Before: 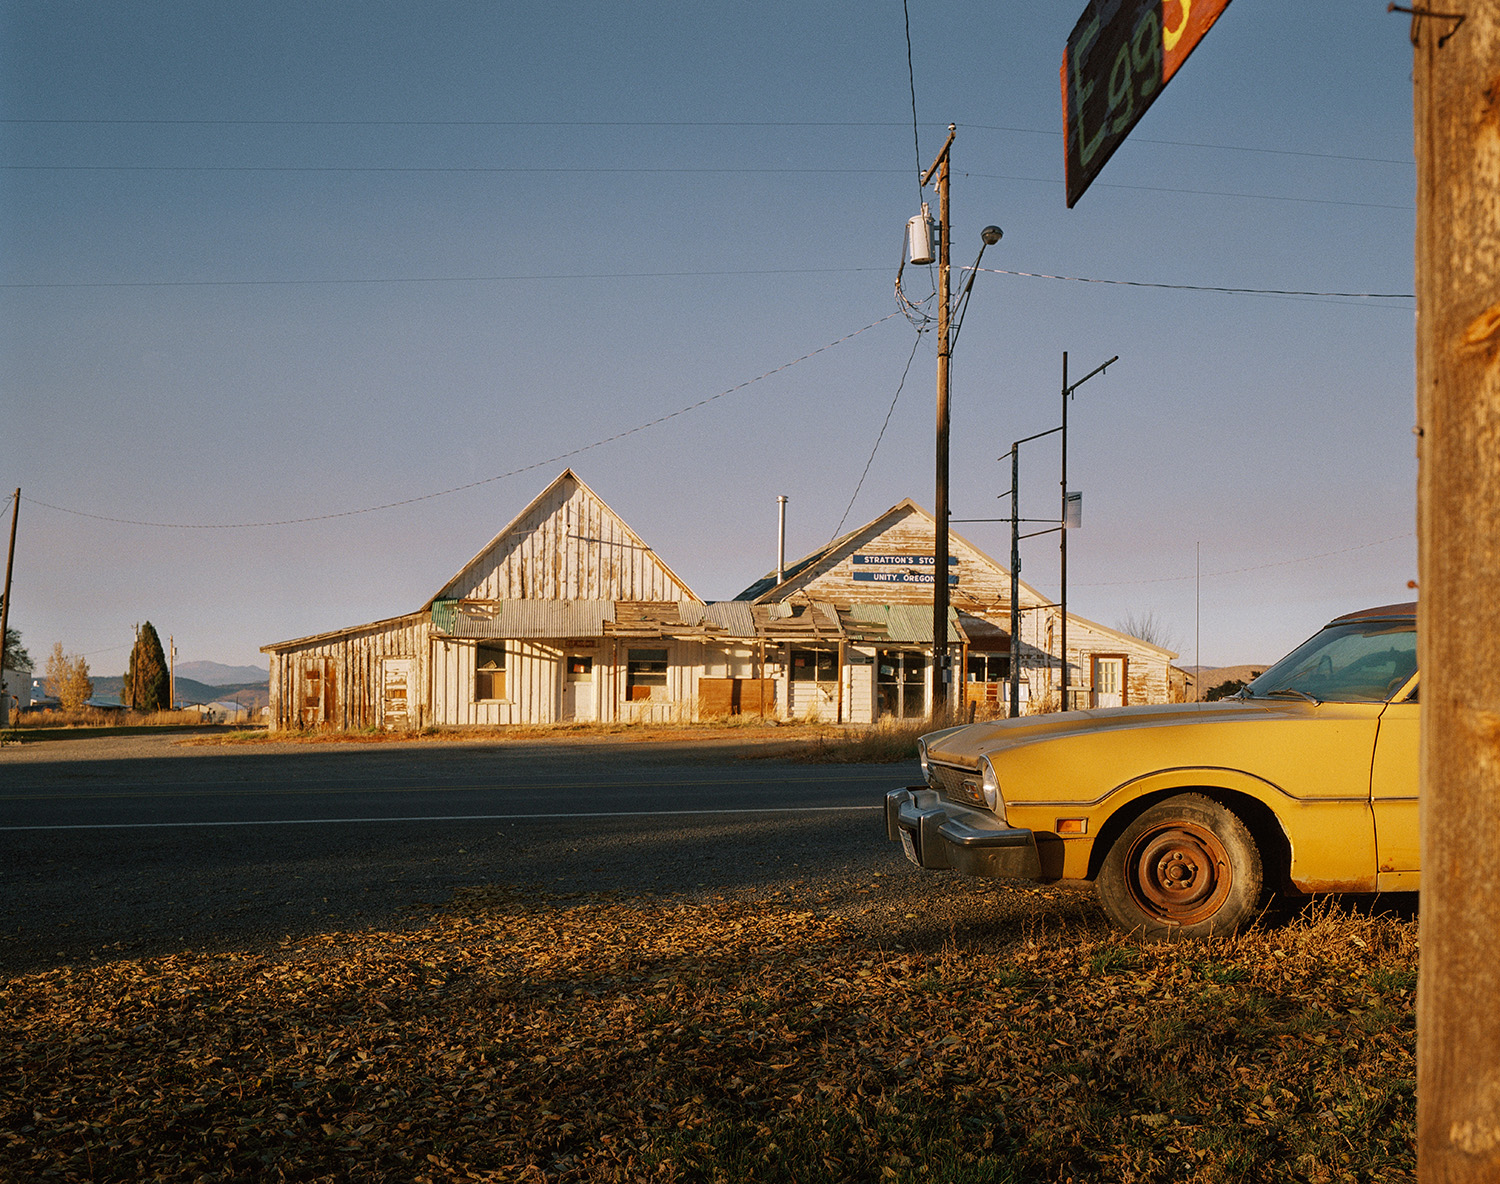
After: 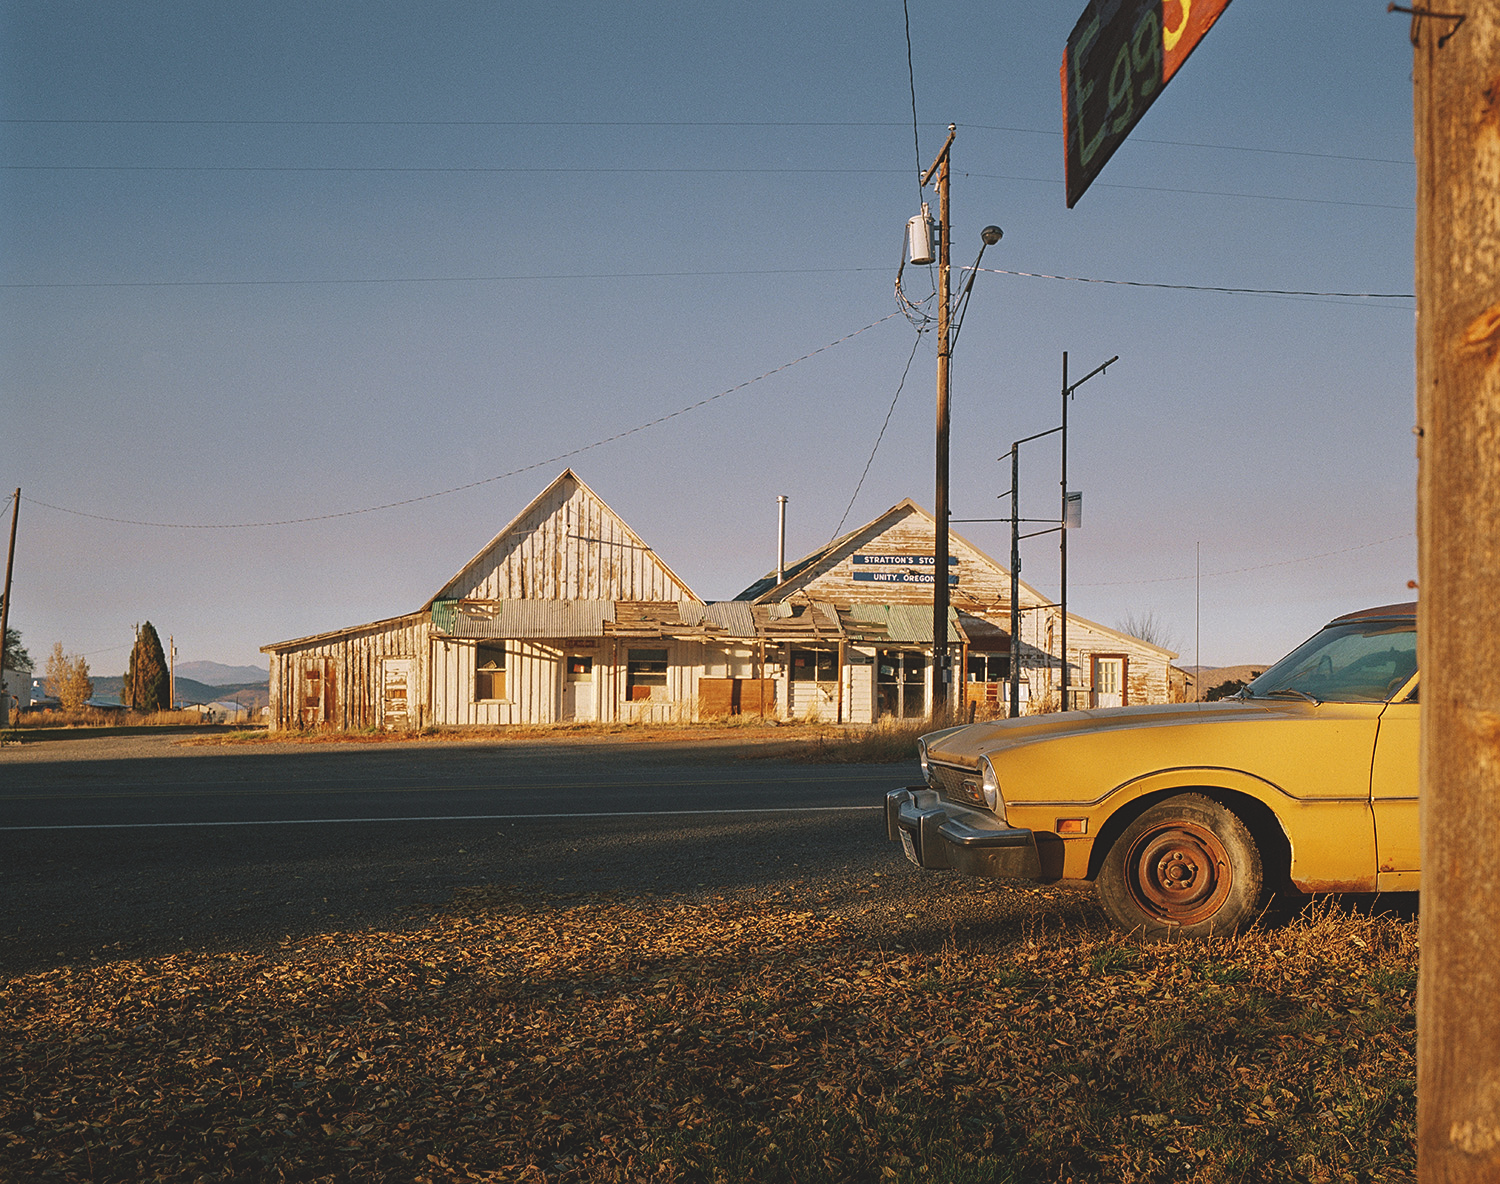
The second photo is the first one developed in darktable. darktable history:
exposure: black level correction -0.014, exposure -0.193 EV, compensate exposure bias true, compensate highlight preservation false
sharpen: amount 0.217
levels: levels [0, 0.476, 0.951]
